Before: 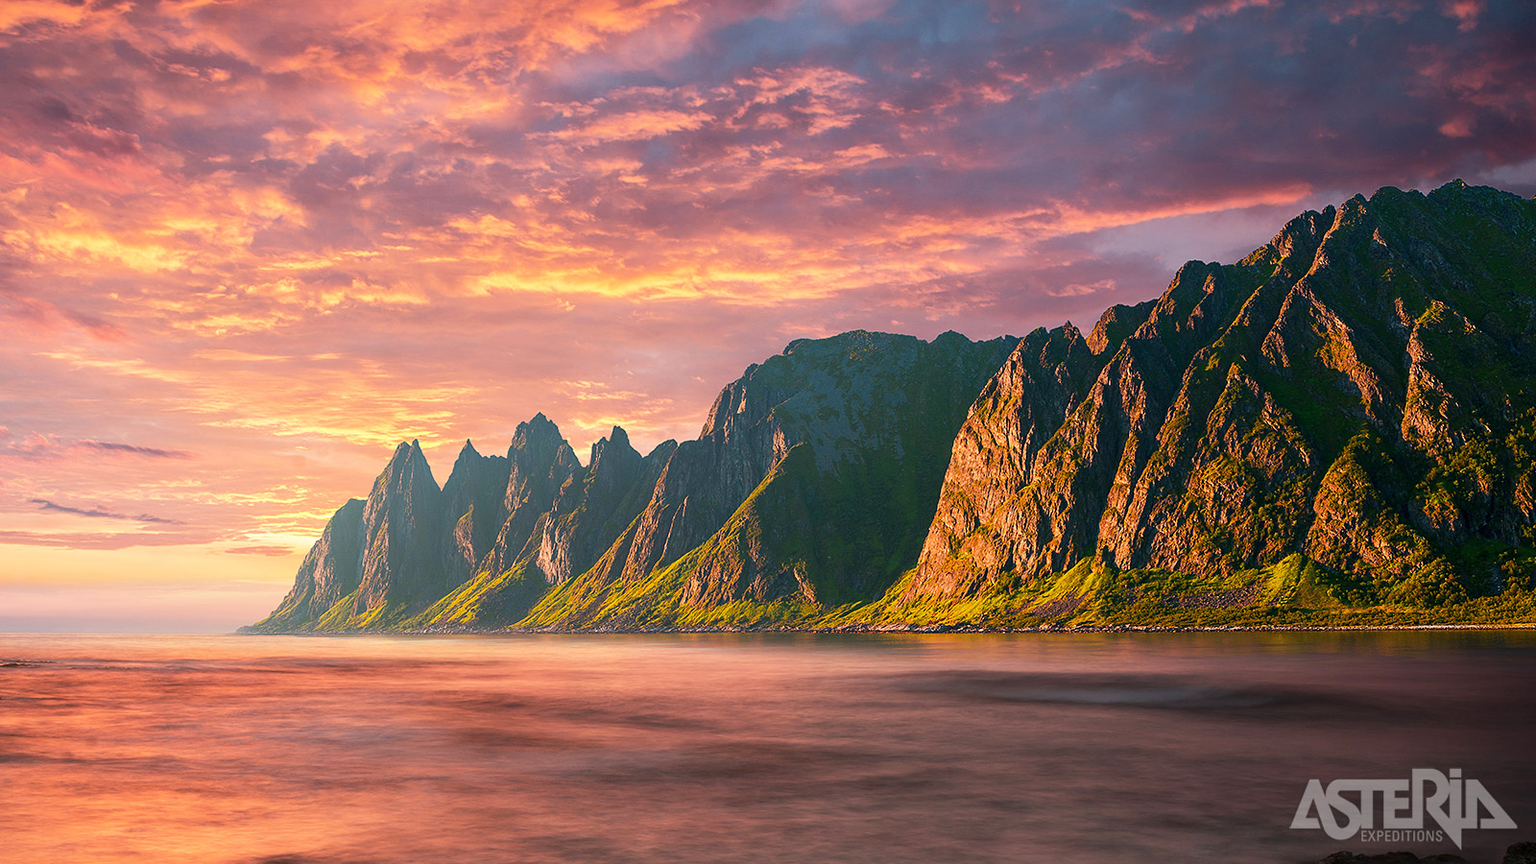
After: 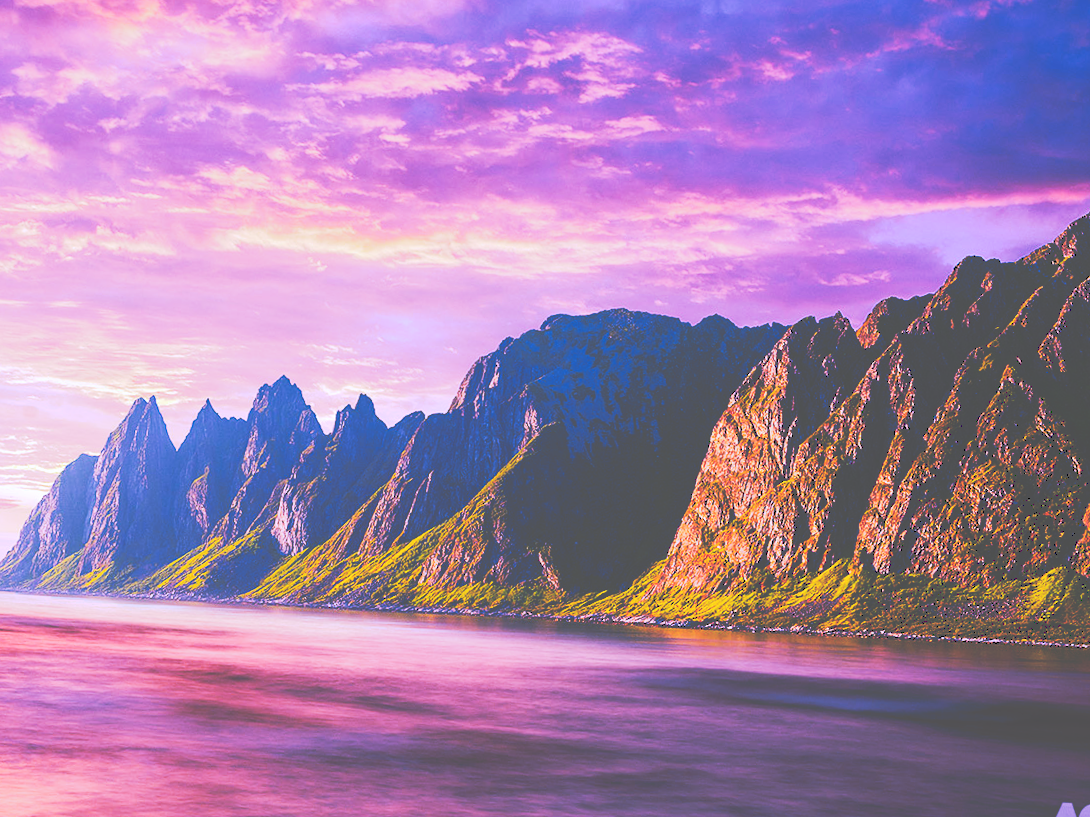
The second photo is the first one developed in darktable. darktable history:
tone equalizer: -8 EV -0.55 EV
white balance: red 0.98, blue 1.61
tone curve: curves: ch0 [(0, 0) (0.003, 0.331) (0.011, 0.333) (0.025, 0.333) (0.044, 0.334) (0.069, 0.335) (0.1, 0.338) (0.136, 0.342) (0.177, 0.347) (0.224, 0.352) (0.277, 0.359) (0.335, 0.39) (0.399, 0.434) (0.468, 0.509) (0.543, 0.615) (0.623, 0.731) (0.709, 0.814) (0.801, 0.88) (0.898, 0.921) (1, 1)], preserve colors none
crop and rotate: angle -3.27°, left 14.277%, top 0.028%, right 10.766%, bottom 0.028%
